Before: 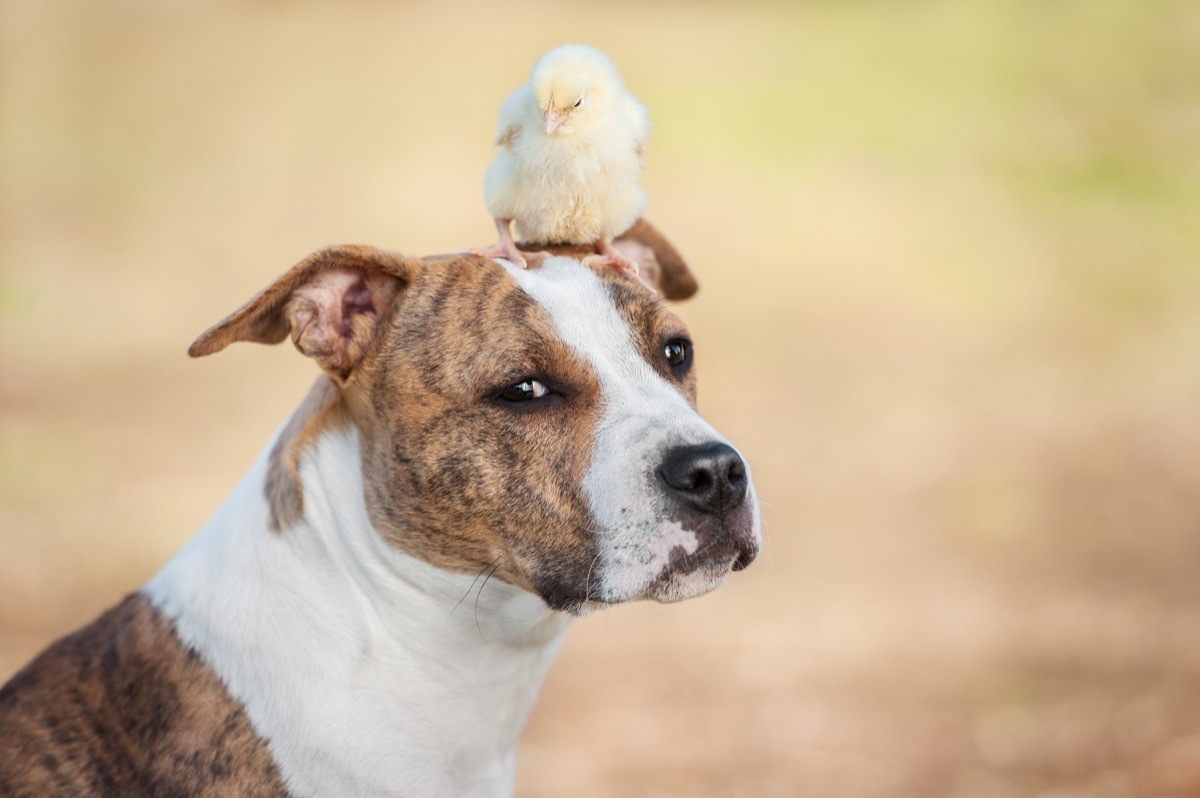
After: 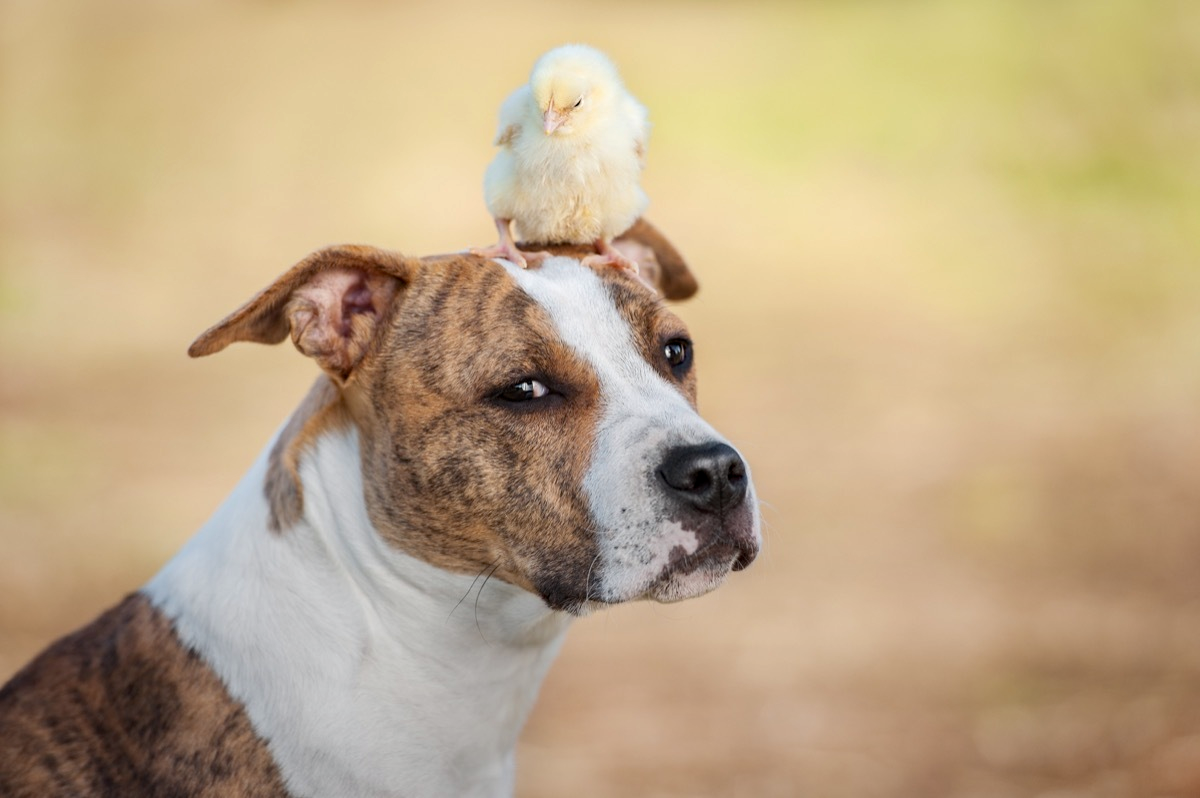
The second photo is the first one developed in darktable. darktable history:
haze removal: compatibility mode true, adaptive false
graduated density: rotation -180°, offset 27.42
